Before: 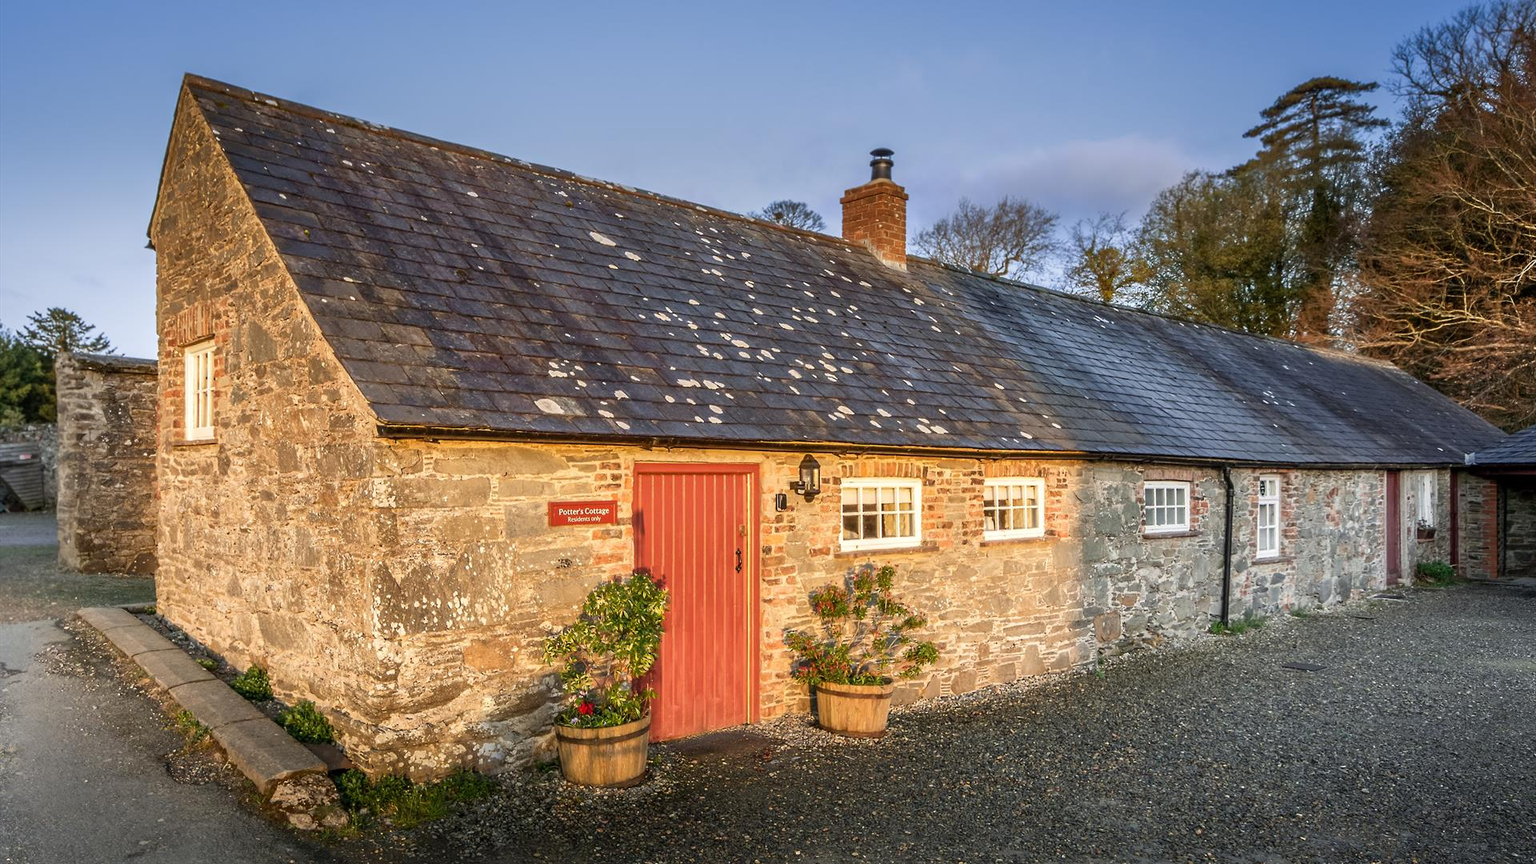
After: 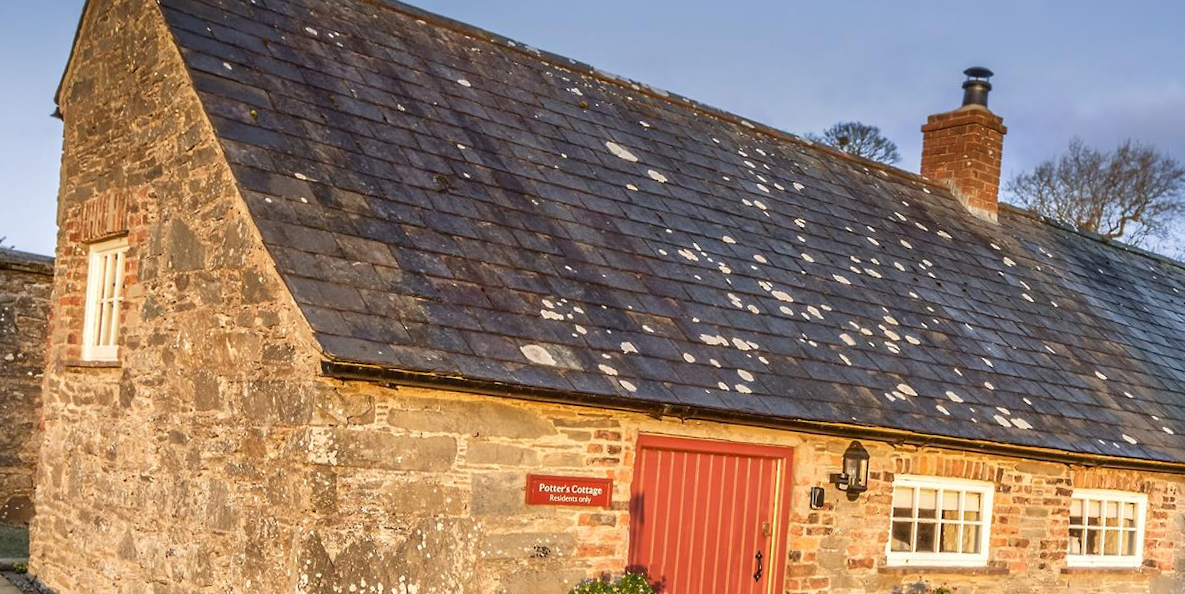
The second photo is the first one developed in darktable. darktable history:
crop and rotate: angle -4.67°, left 2.007%, top 6.866%, right 27.532%, bottom 30.314%
